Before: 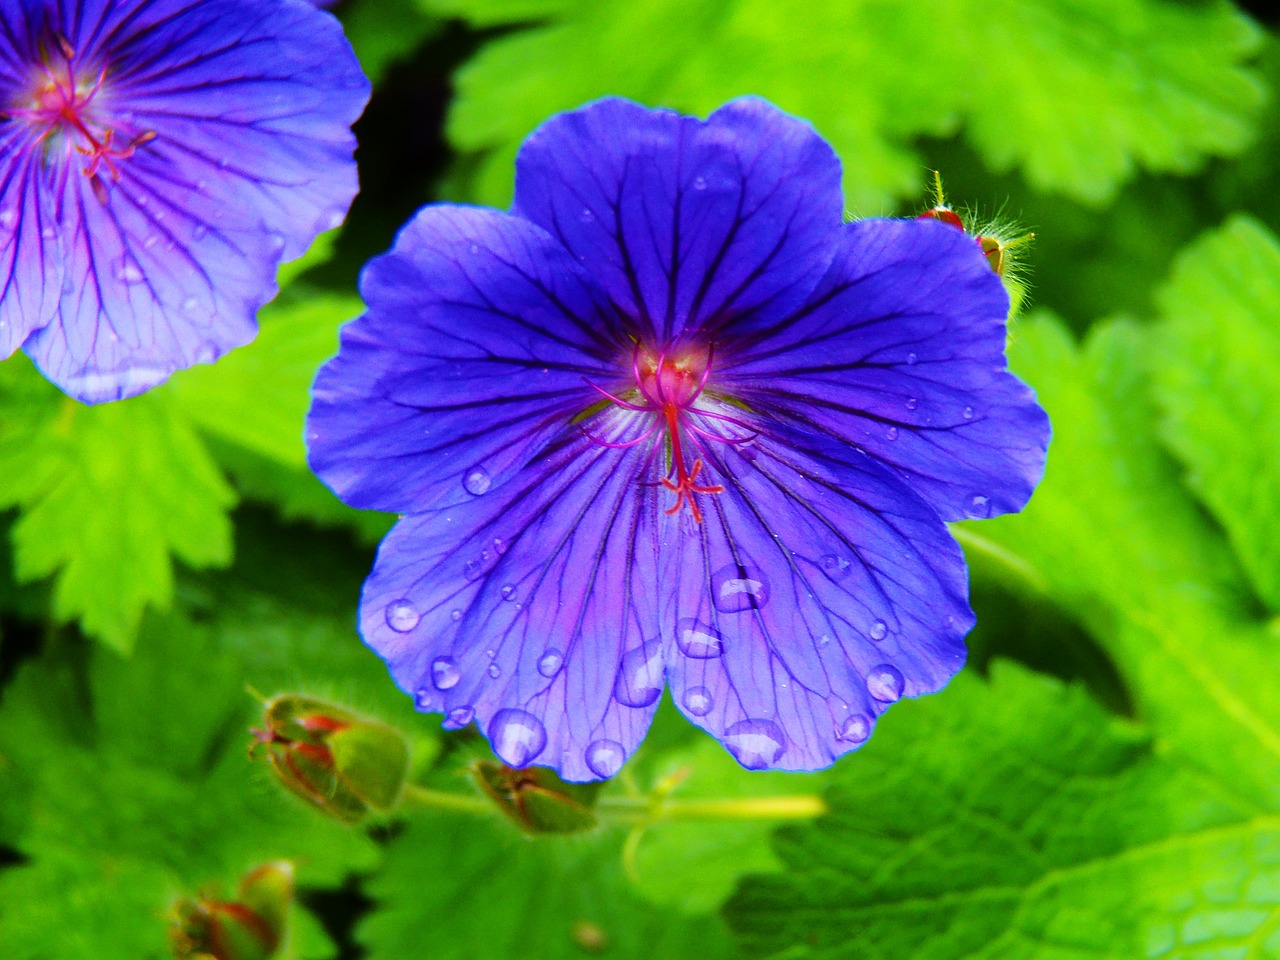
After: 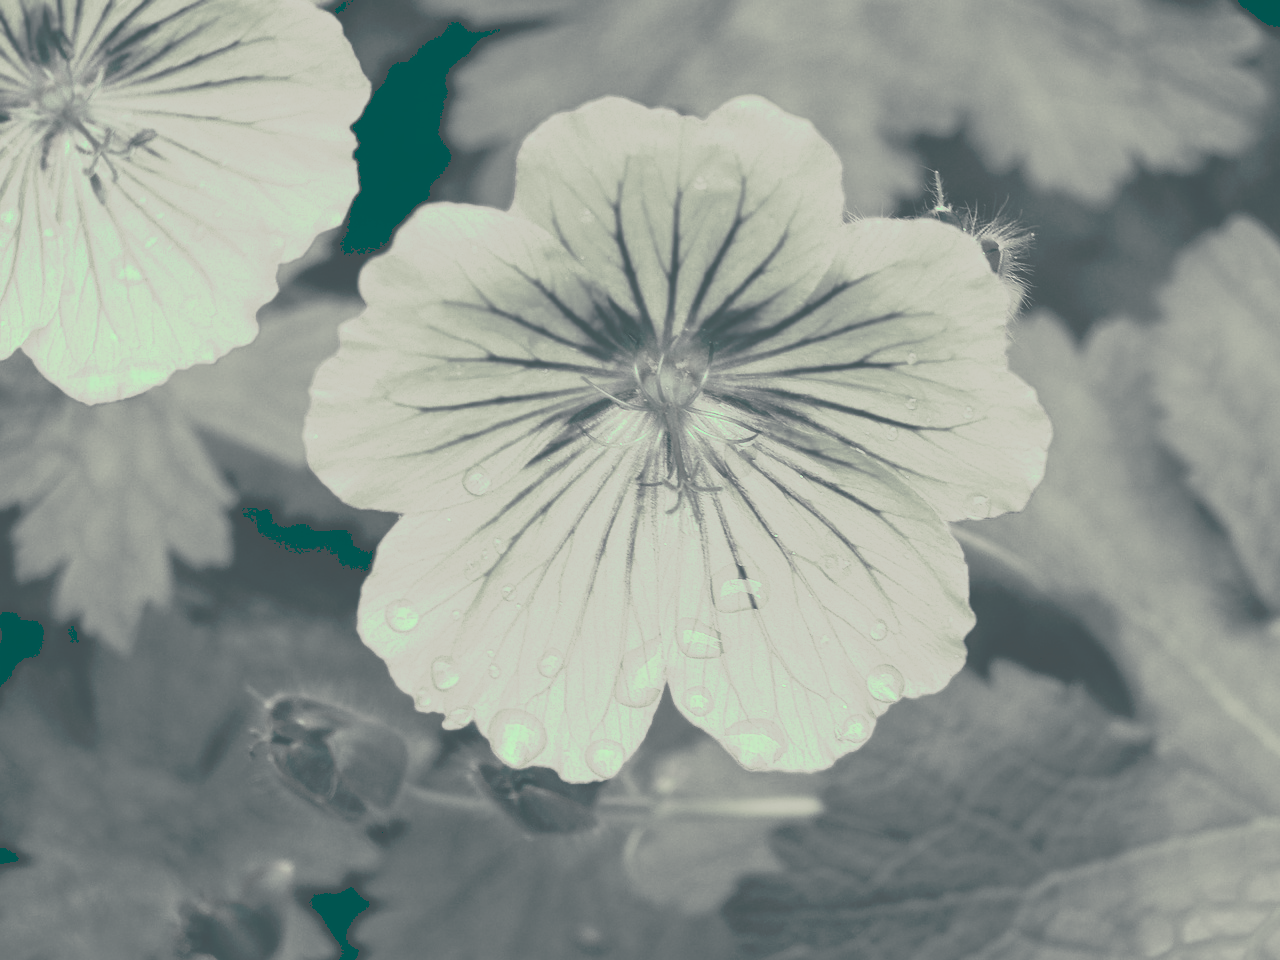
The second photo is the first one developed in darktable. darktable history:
tone curve: curves: ch0 [(0, 0) (0.003, 0.313) (0.011, 0.317) (0.025, 0.317) (0.044, 0.322) (0.069, 0.327) (0.1, 0.335) (0.136, 0.347) (0.177, 0.364) (0.224, 0.384) (0.277, 0.421) (0.335, 0.459) (0.399, 0.501) (0.468, 0.554) (0.543, 0.611) (0.623, 0.679) (0.709, 0.751) (0.801, 0.804) (0.898, 0.844) (1, 1)], preserve colors none
color look up table: target L [96.32, 85.82, 85.3, 79.34, 77.87, 71.18, 60.09, 57.87, 45.05, 52.27, 46.21, 36.18, 24.13, 11.86, 203.48, 76.49, 54.89, 60.94, 57.76, 59.54, 45.15, 26.61, 32.88, 27.75, 11.28, 7.296, 97.99, 84.56, 96.49, 81.69, 73.77, 85.3, 90.82, 69.05, 66.63, 45.85, 37.84, 55.74, 31.02, 13.15, 91.03, 99.3, 86.02, 80.24, 74.42, 59.51, 55.37, 59.11, 34.69], target a [-26.49, -6.396, -5.406, -5.841, -5.749, -2.814, -3.149, -2.399, -3.689, -2.978, -4.06, -3.941, -6.992, -19.27, 0, -5.182, -3.047, -2.437, -2.954, -3.342, -3.105, -6.076, -6.482, -5.952, -25.05, -21.43, -21.73, -5.341, -25.76, -5.106, -4.376, -5.406, -12.58, -3.834, -2.838, -3.285, -6.21, -3.413, -5.711, -22.23, -11.67, -12.14, -5.421, -5.185, -5.159, -3.489, -3.298, -2.373, -4.782], target b [28.44, 15.39, 14.65, 12.13, 11.38, 6.228, 3.158, 2.857, -0.568, 1.248, 0.299, -3.747, -4.286, -9.867, -0.002, 9.748, 1.845, 3.194, 2.678, 2.986, -0.393, -3.672, -2.919, -3.983, -10.12, -10.8, 30.01, 14.64, 28.71, 13.46, 7.263, 14.65, 20.23, 5.689, 4.381, -0.16, -1.784, 2.426, -4.162, -7.733, 19.48, 31.04, 14.63, 13.02, 7.736, 3.508, 1.884, 2.329, -2.592], num patches 49
